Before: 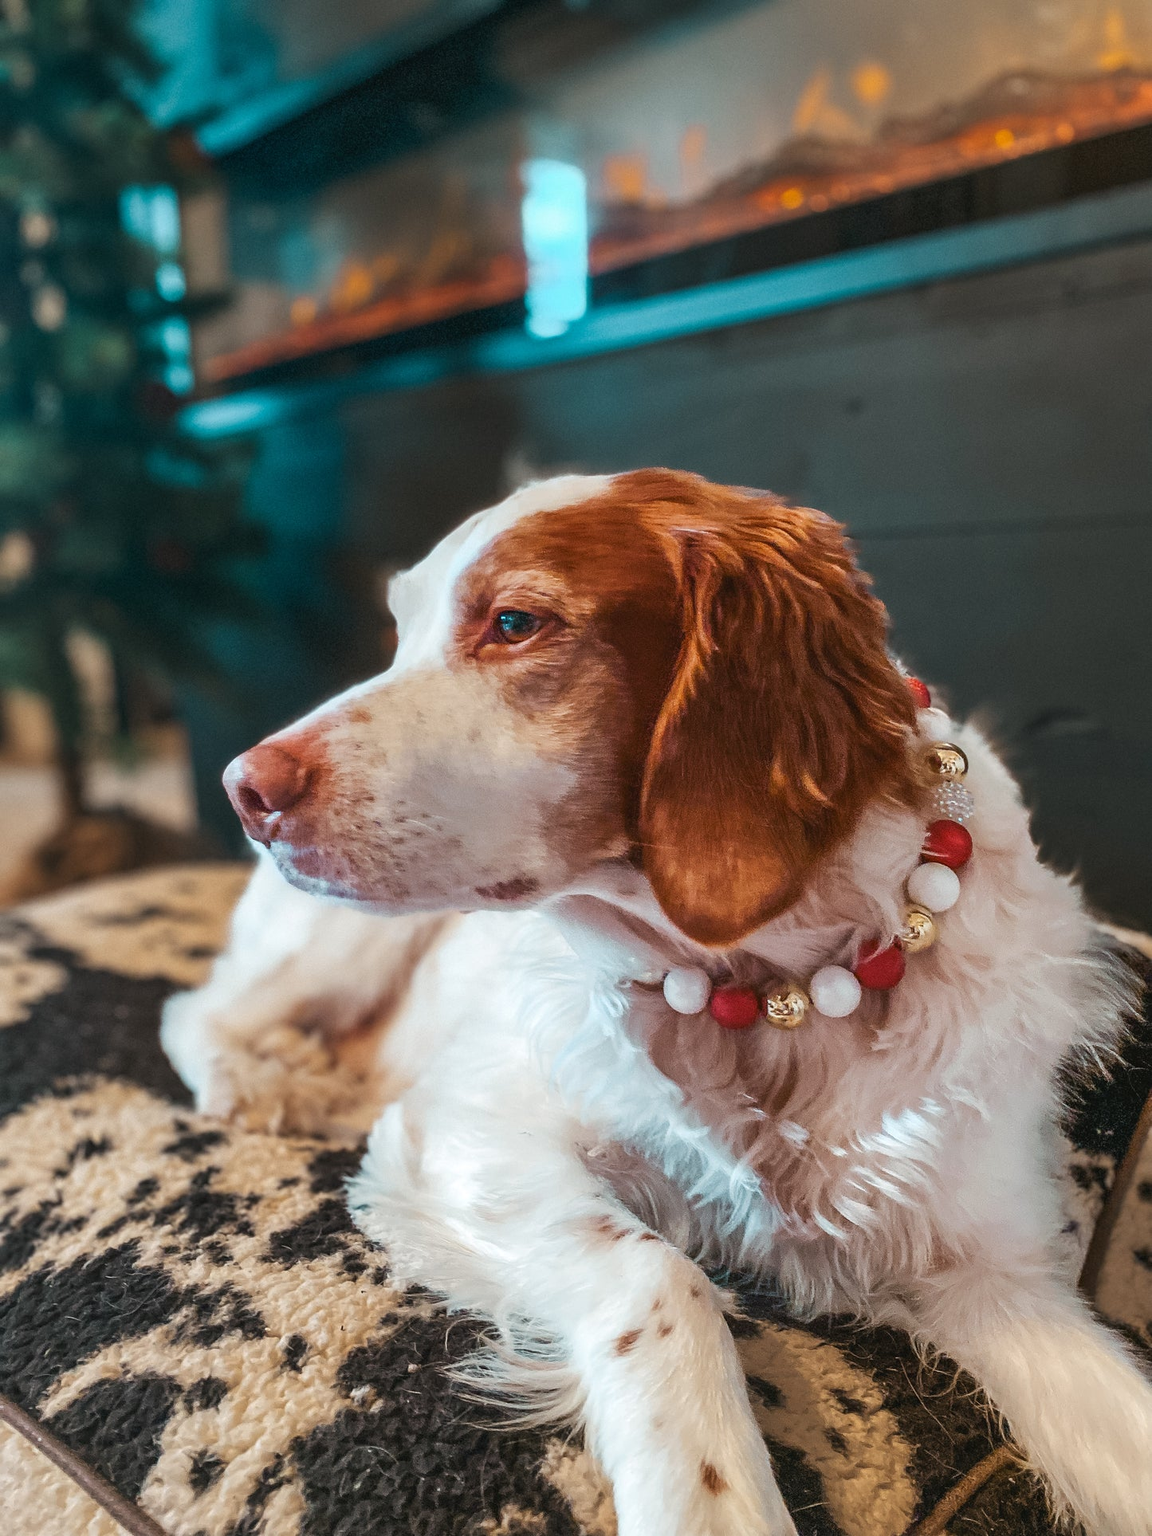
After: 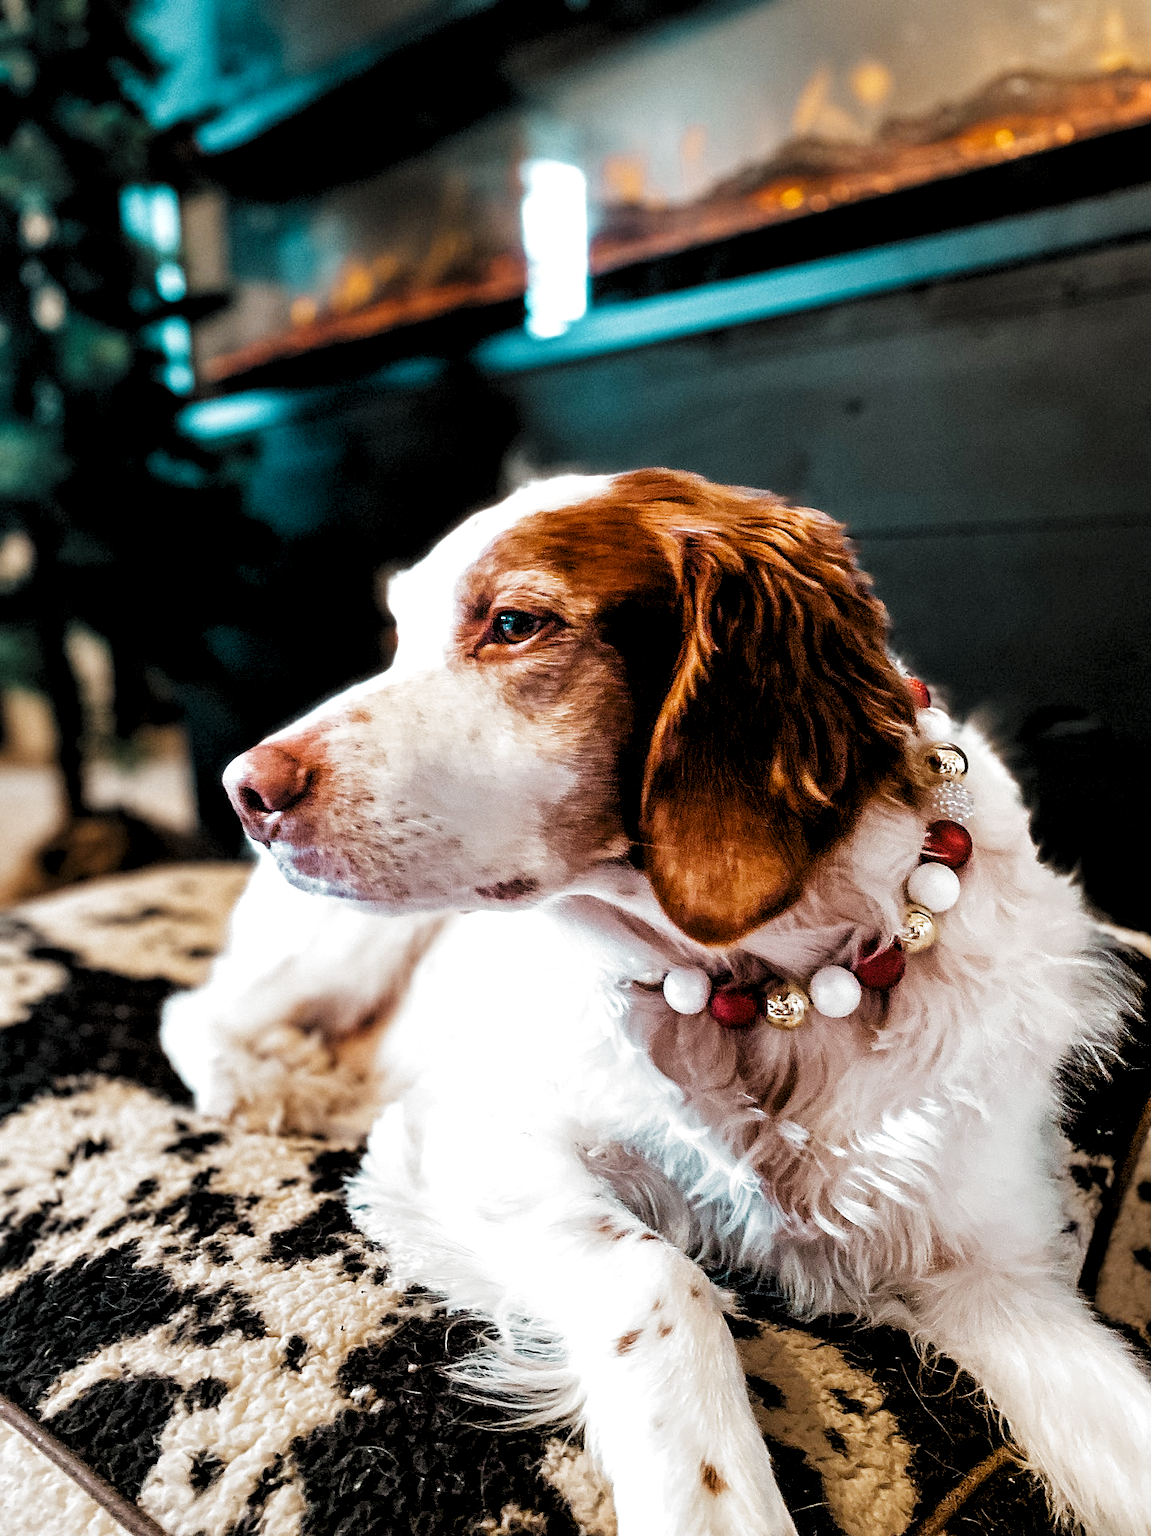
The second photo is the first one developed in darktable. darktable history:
filmic rgb: black relative exposure -5.02 EV, white relative exposure 3.19 EV, hardness 3.46, contrast 1.19, highlights saturation mix -28.59%, add noise in highlights 0.001, preserve chrominance no, color science v3 (2019), use custom middle-gray values true, contrast in highlights soft
local contrast: highlights 196%, shadows 139%, detail 138%, midtone range 0.259
